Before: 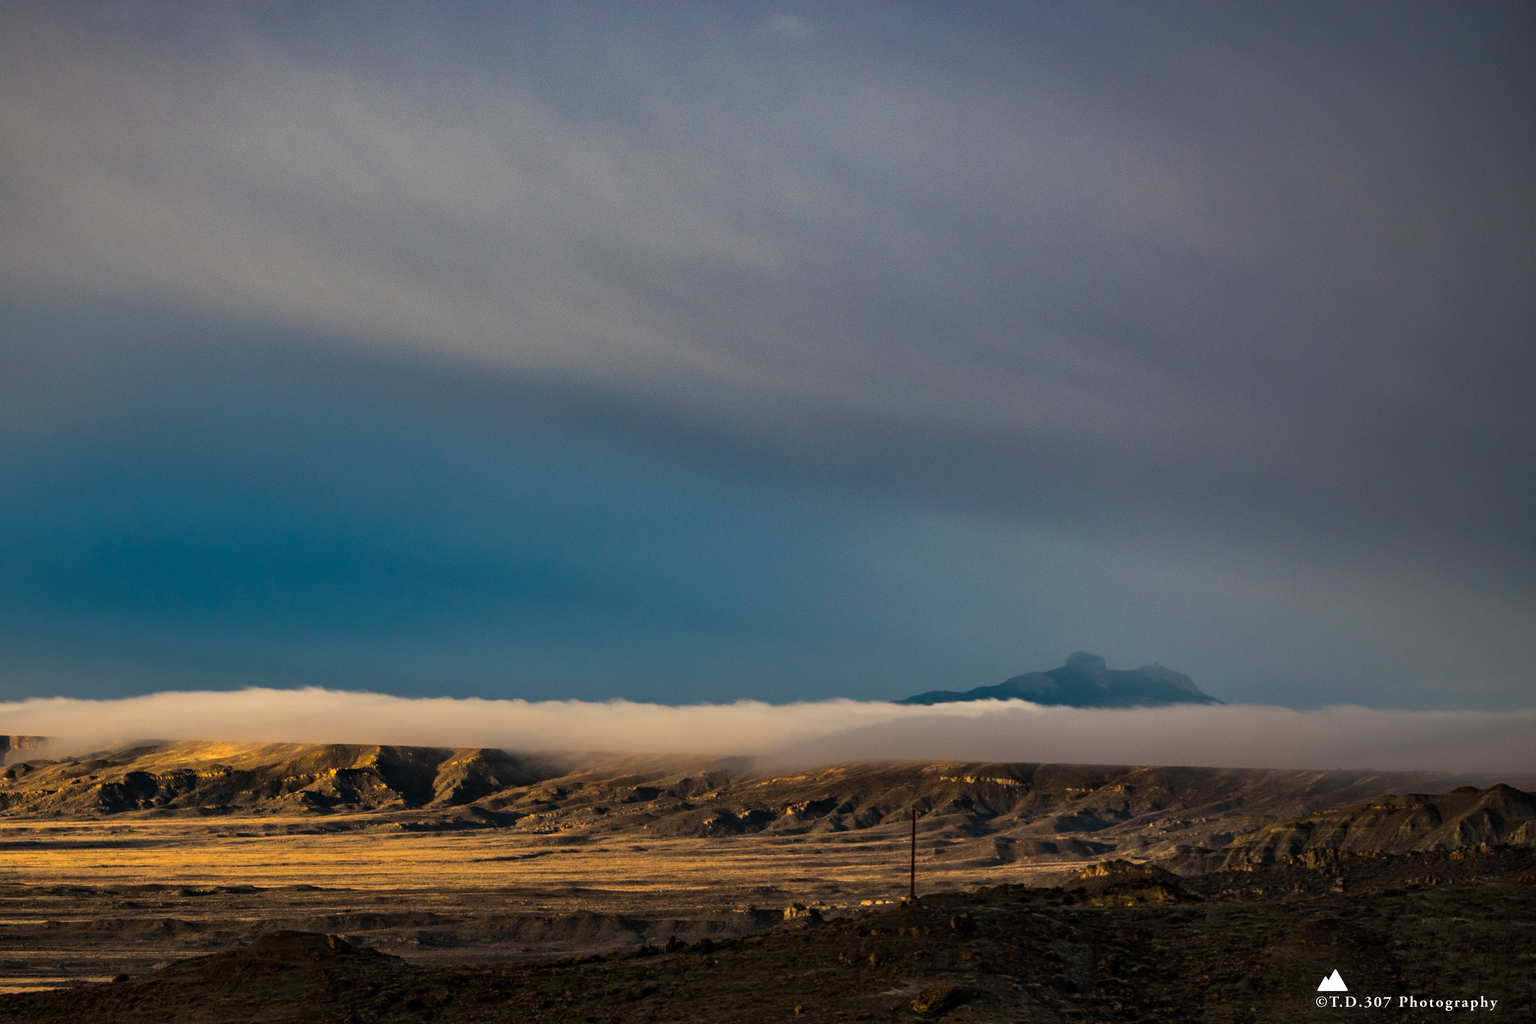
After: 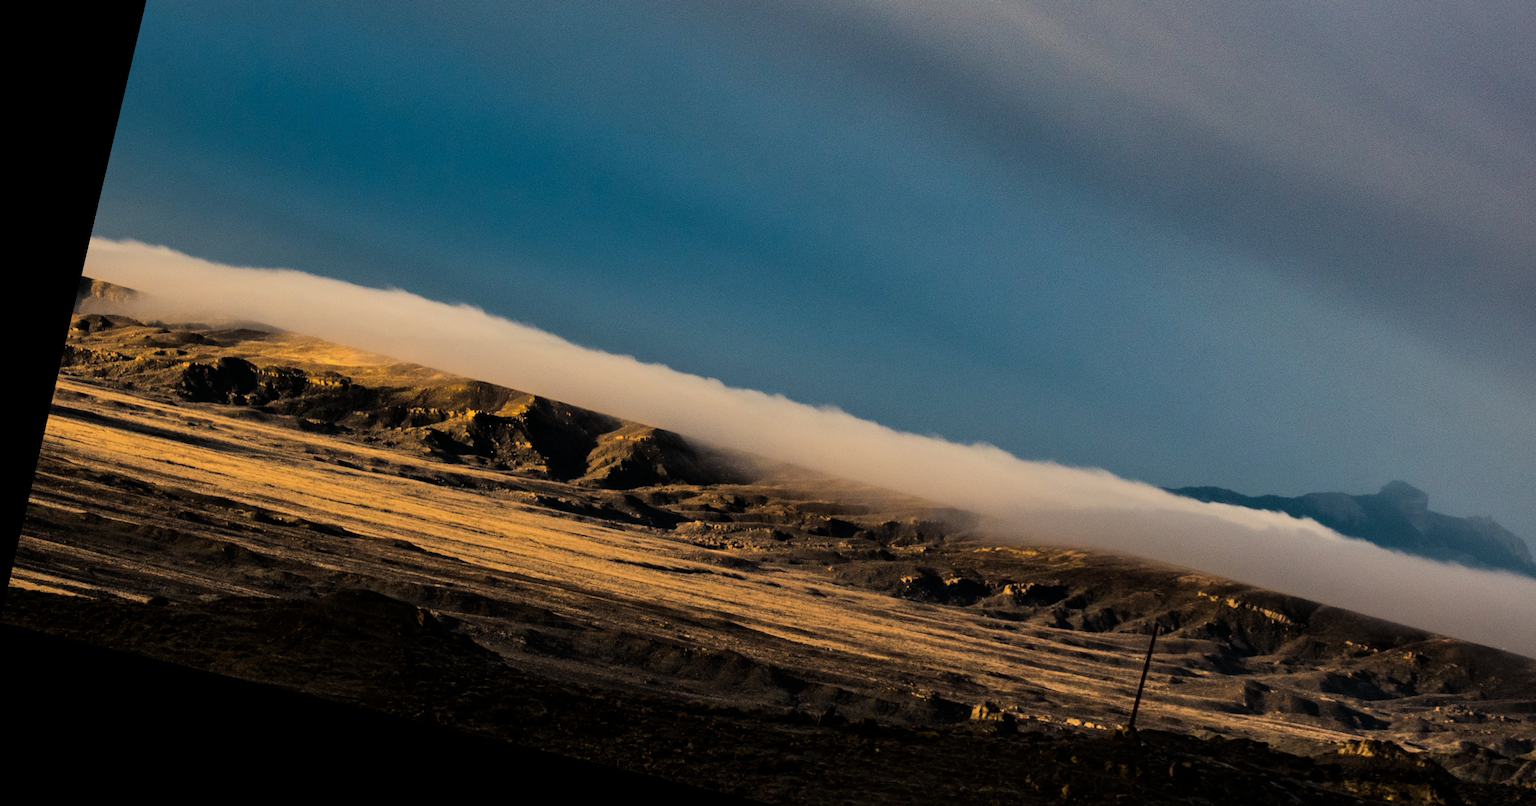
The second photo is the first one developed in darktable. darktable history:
crop: top 36.498%, right 27.964%, bottom 14.995%
rotate and perspective: rotation 13.27°, automatic cropping off
filmic rgb: hardness 4.17
tone equalizer: -8 EV -0.417 EV, -7 EV -0.389 EV, -6 EV -0.333 EV, -5 EV -0.222 EV, -3 EV 0.222 EV, -2 EV 0.333 EV, -1 EV 0.389 EV, +0 EV 0.417 EV, edges refinement/feathering 500, mask exposure compensation -1.57 EV, preserve details no
